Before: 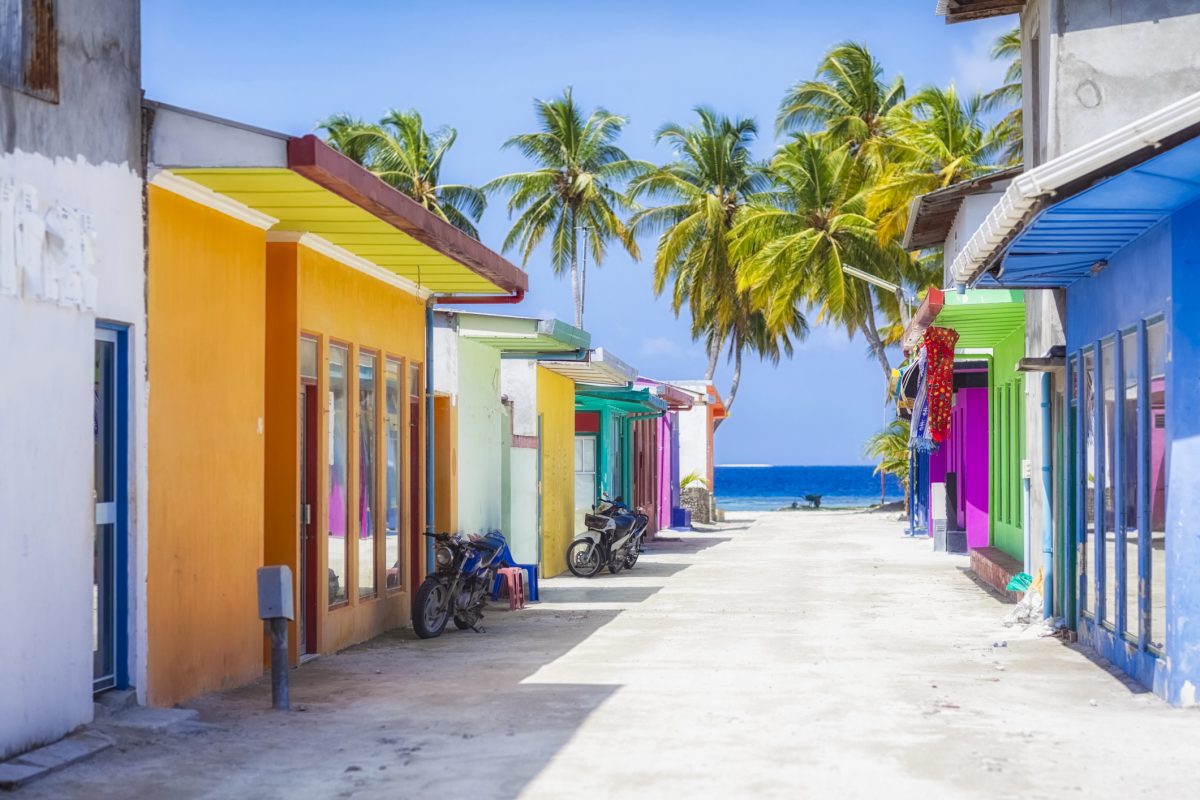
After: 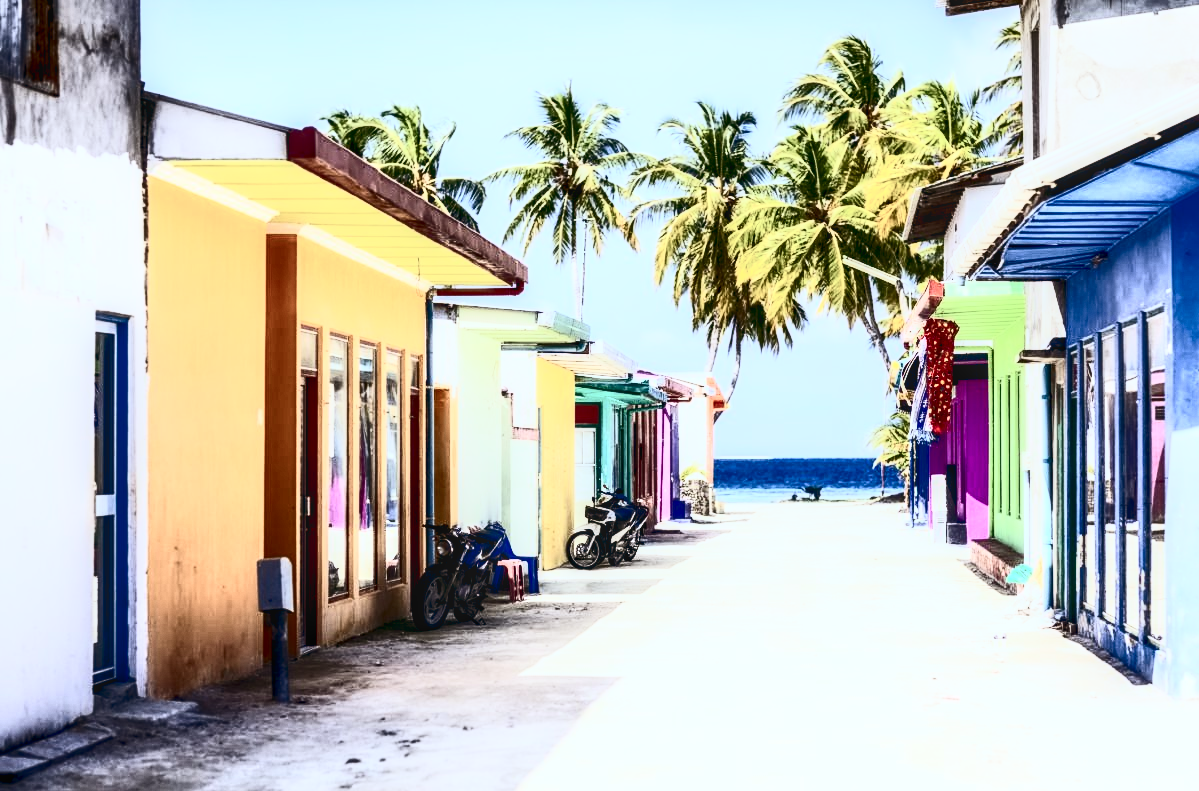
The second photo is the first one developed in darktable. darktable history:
crop: top 1.049%, right 0.001%
exposure: black level correction 0.031, exposure 0.304 EV, compensate highlight preservation false
contrast brightness saturation: contrast 0.93, brightness 0.2
color balance: lift [1, 0.994, 1.002, 1.006], gamma [0.957, 1.081, 1.016, 0.919], gain [0.97, 0.972, 1.01, 1.028], input saturation 91.06%, output saturation 79.8%
local contrast: on, module defaults
